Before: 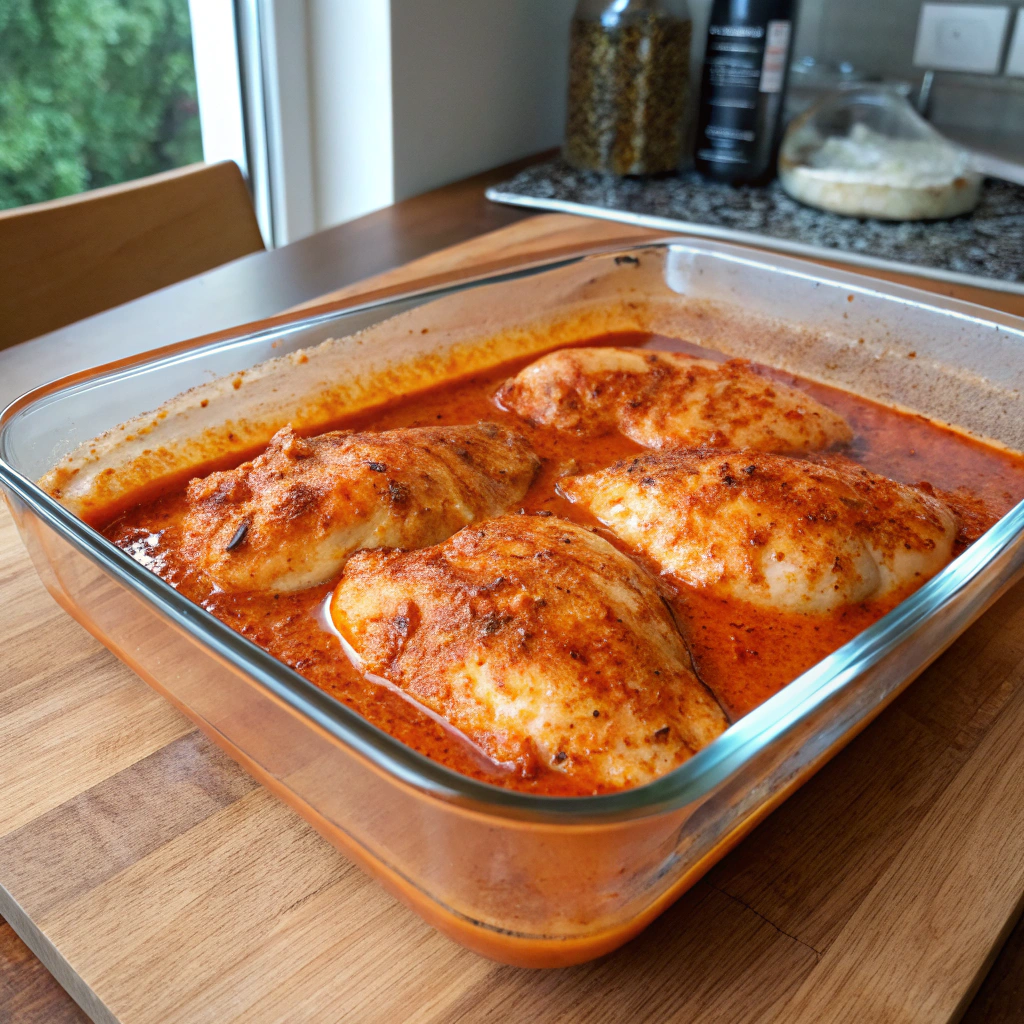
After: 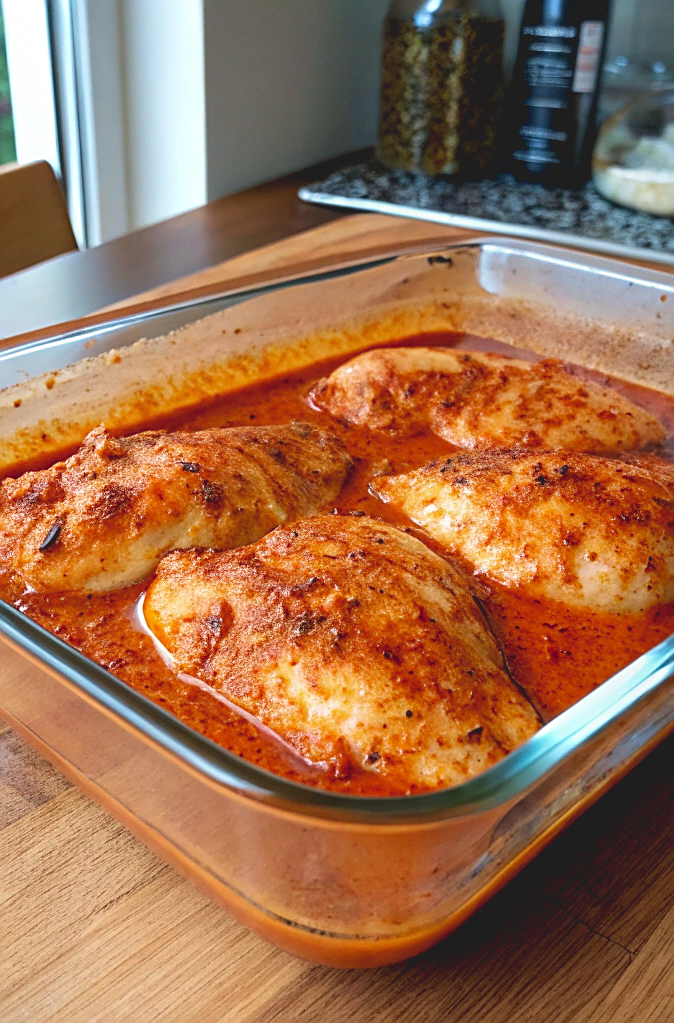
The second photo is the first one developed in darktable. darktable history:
tone curve: curves: ch0 [(0.122, 0.111) (1, 1)], preserve colors none
velvia: on, module defaults
sharpen: on, module defaults
crop and rotate: left 18.27%, right 15.889%
